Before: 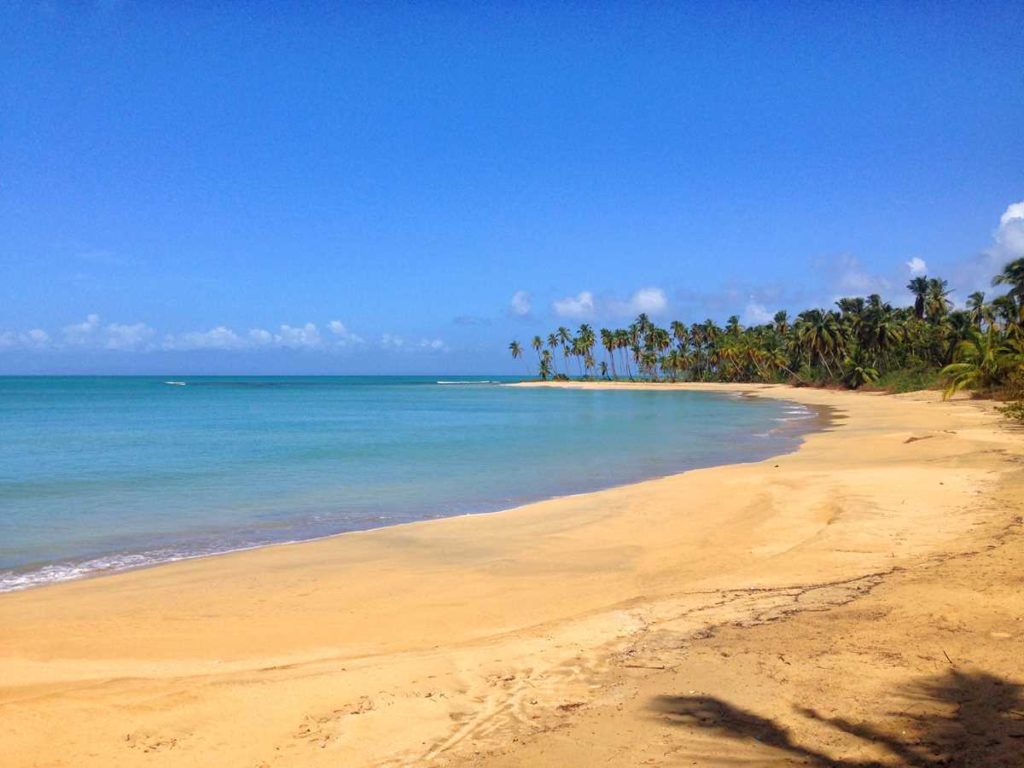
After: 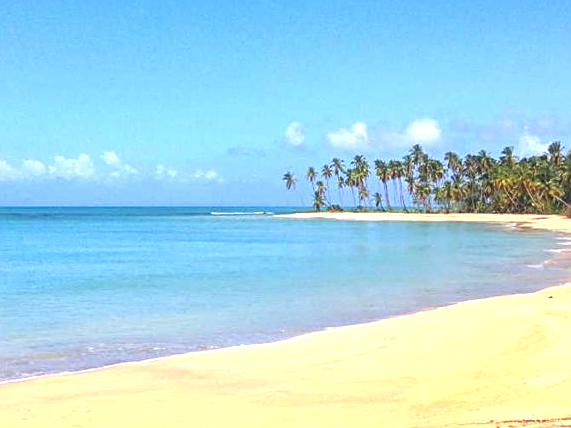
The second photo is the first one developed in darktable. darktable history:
sharpen: on, module defaults
haze removal: strength -0.1, adaptive false
exposure: black level correction -0.001, exposure 0.9 EV, compensate exposure bias true, compensate highlight preservation false
crop and rotate: left 22.13%, top 22.054%, right 22.026%, bottom 22.102%
local contrast: detail 115%
